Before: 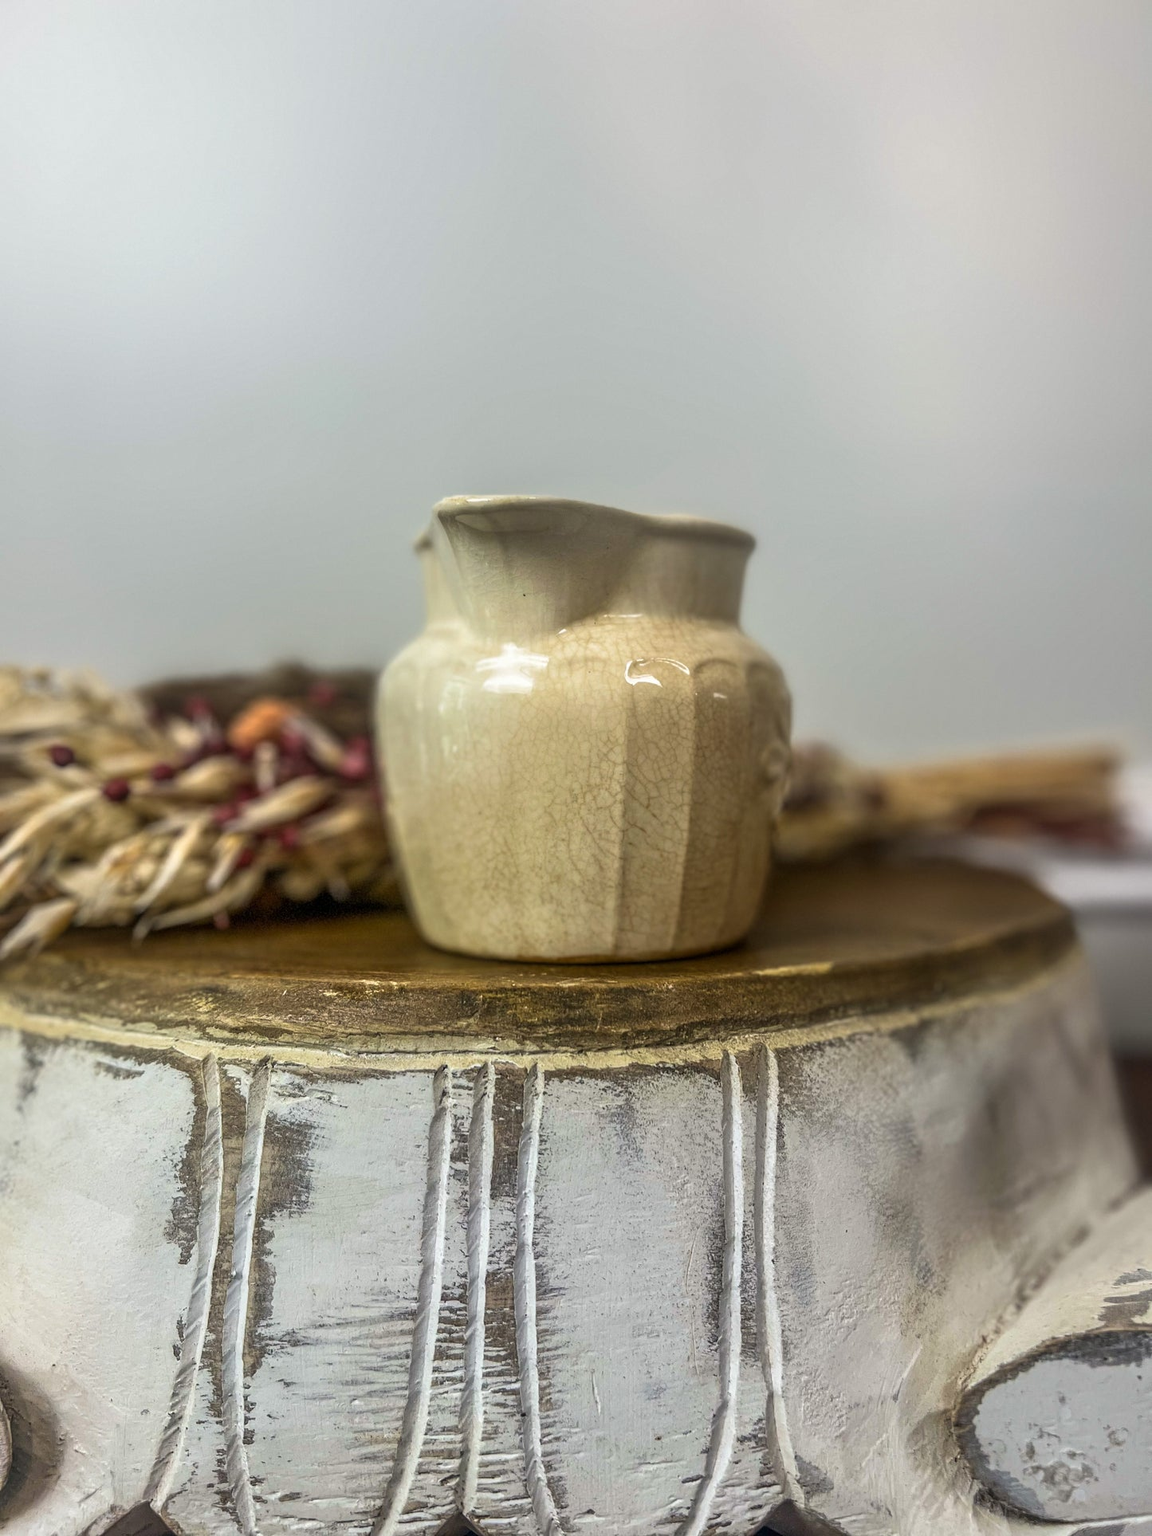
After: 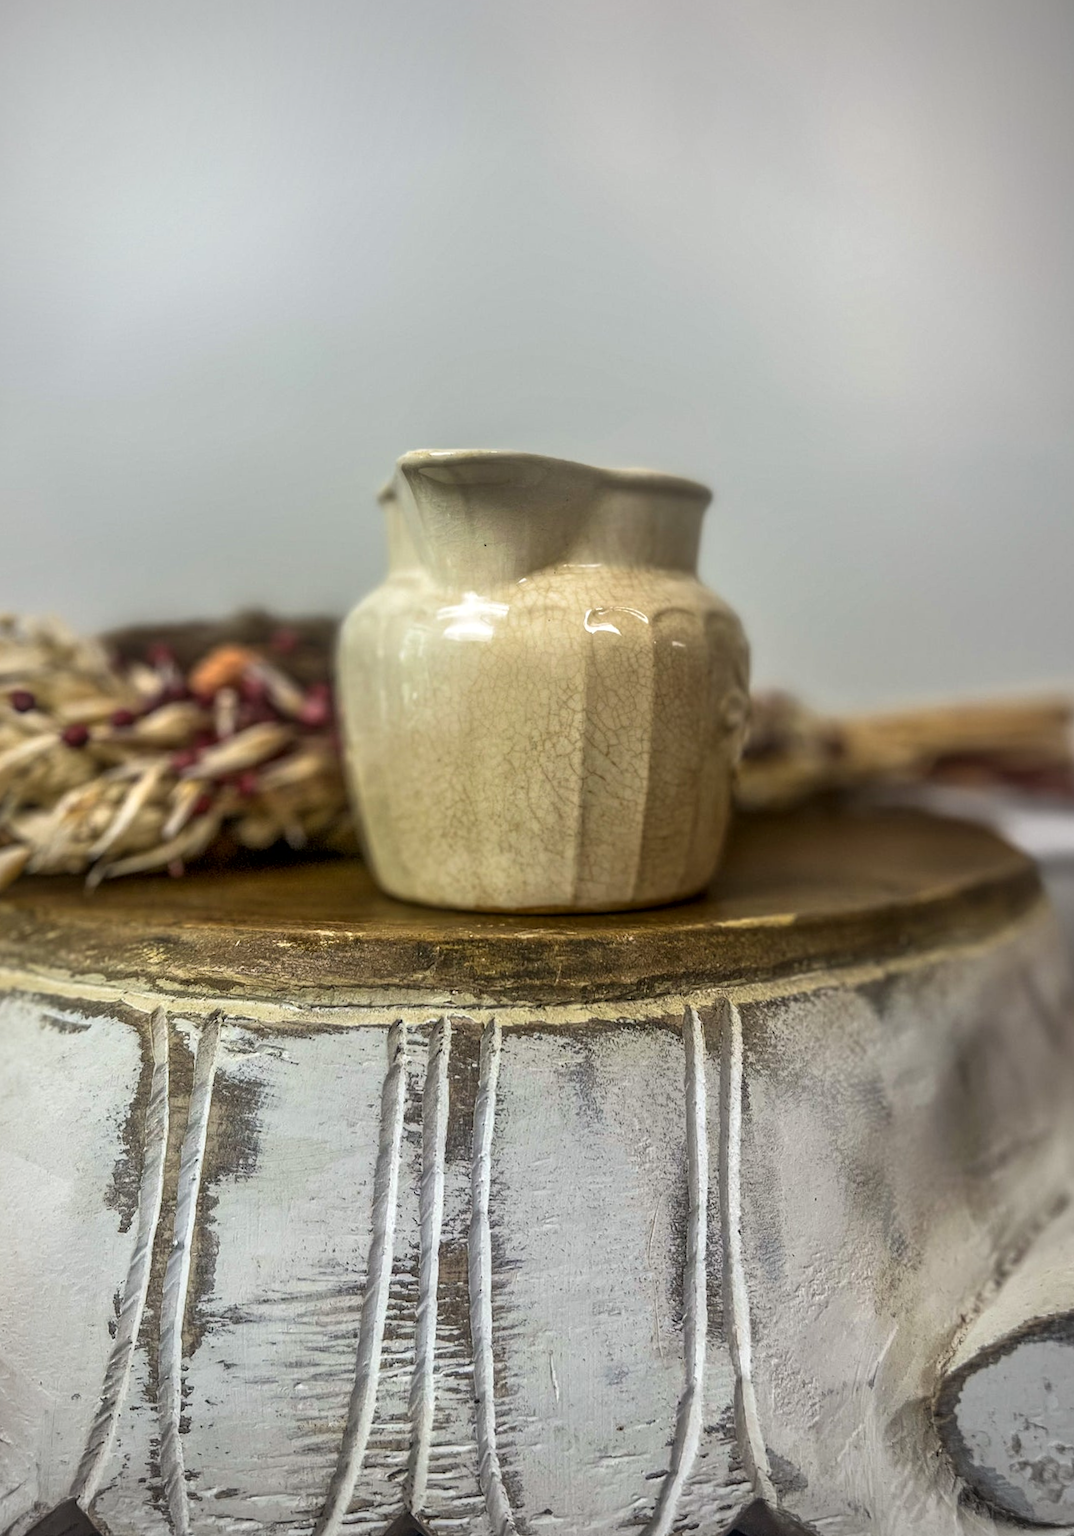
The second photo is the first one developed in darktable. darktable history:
rotate and perspective: rotation 0.215°, lens shift (vertical) -0.139, crop left 0.069, crop right 0.939, crop top 0.002, crop bottom 0.996
local contrast: mode bilateral grid, contrast 20, coarseness 50, detail 120%, midtone range 0.2
vignetting: on, module defaults
